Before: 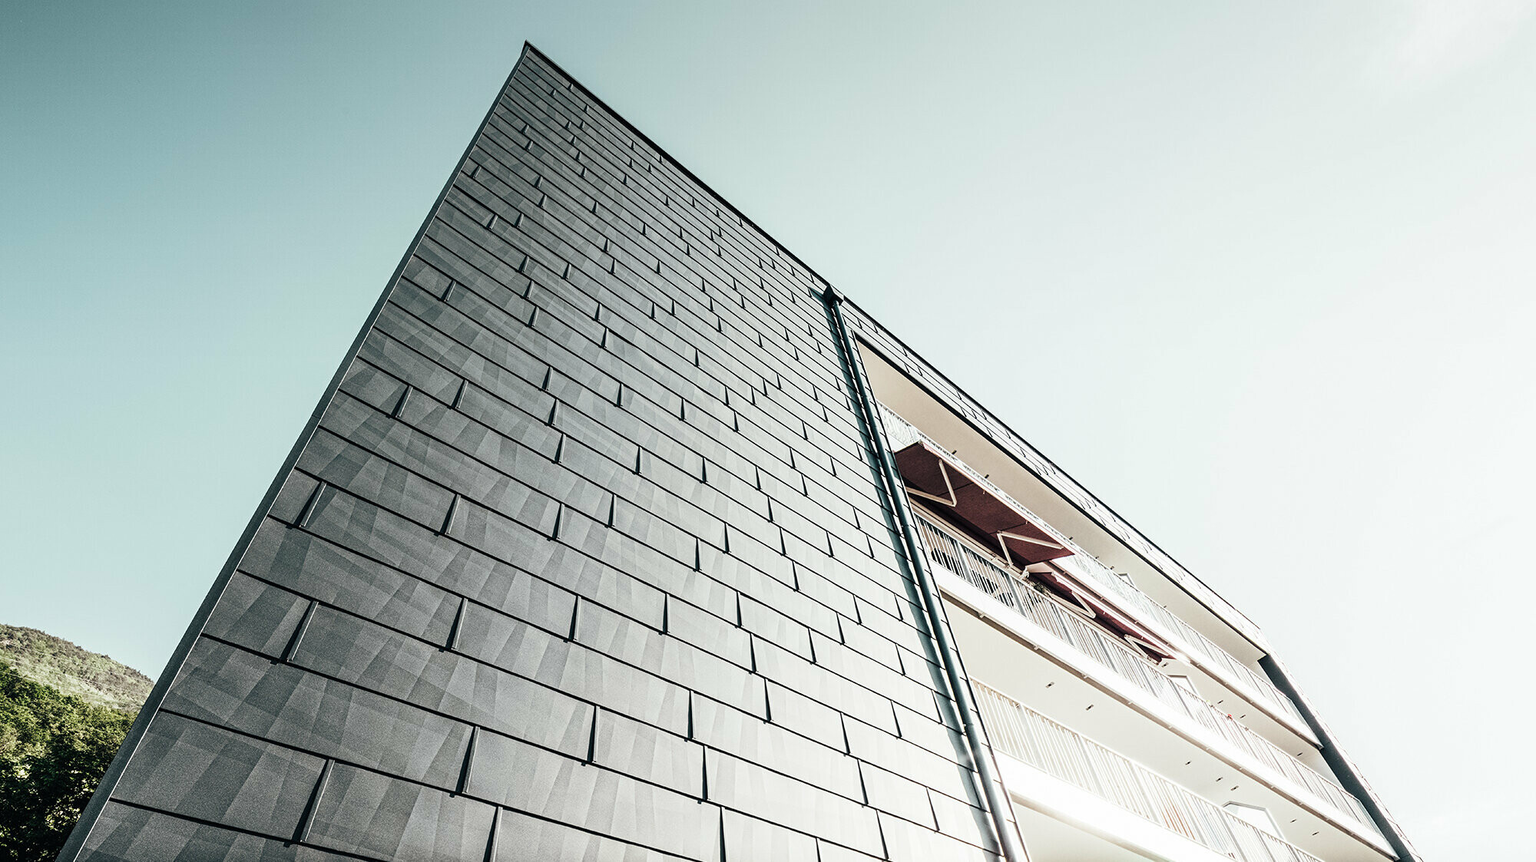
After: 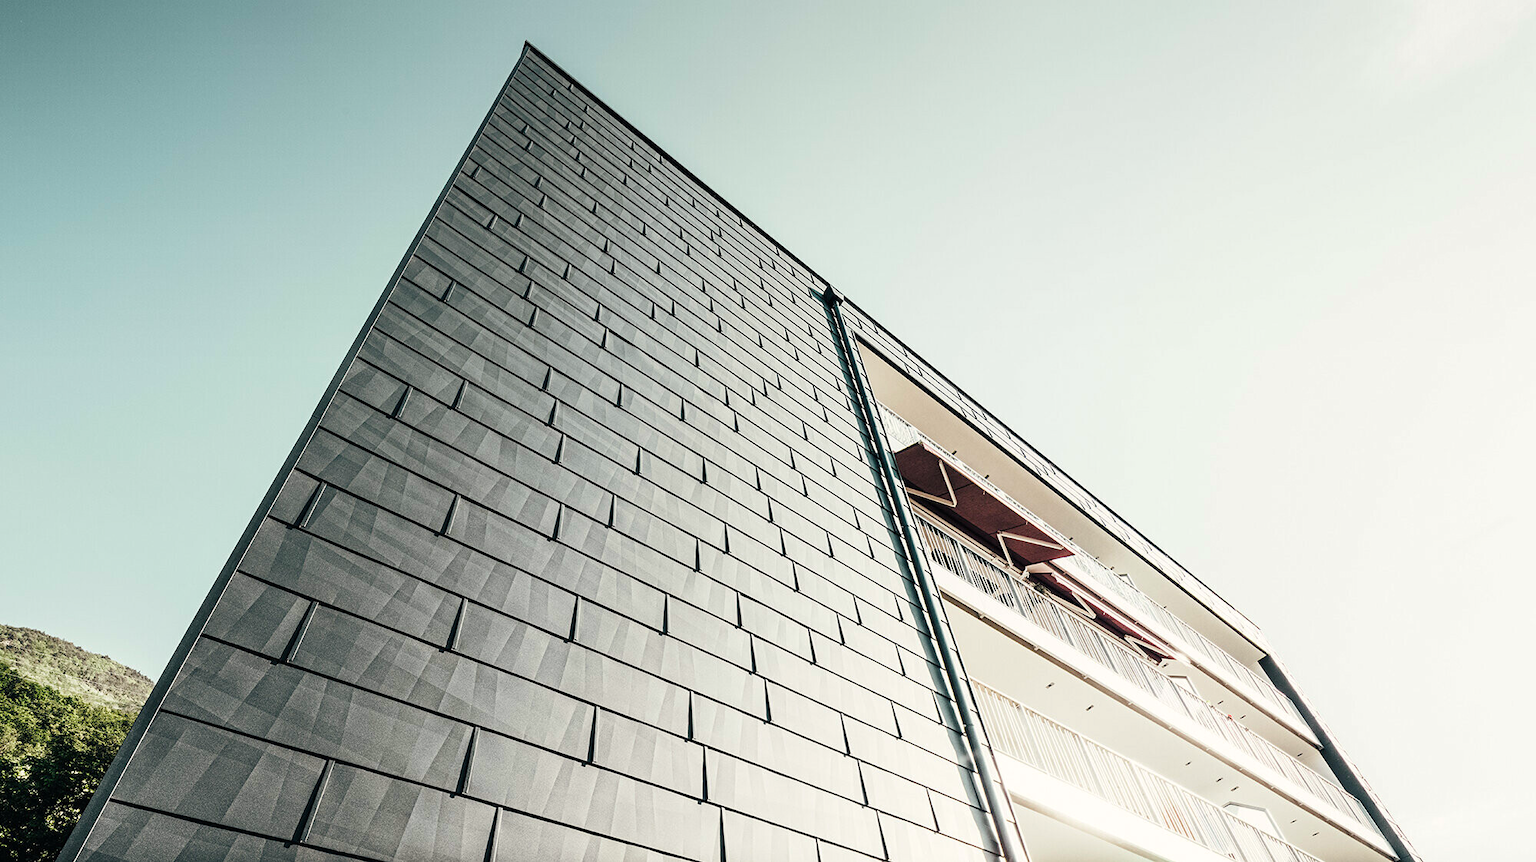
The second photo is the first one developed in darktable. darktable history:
levels: levels [0, 0.498, 1]
tone equalizer: on, module defaults
color correction: highlights a* 0.816, highlights b* 2.78, saturation 1.1
